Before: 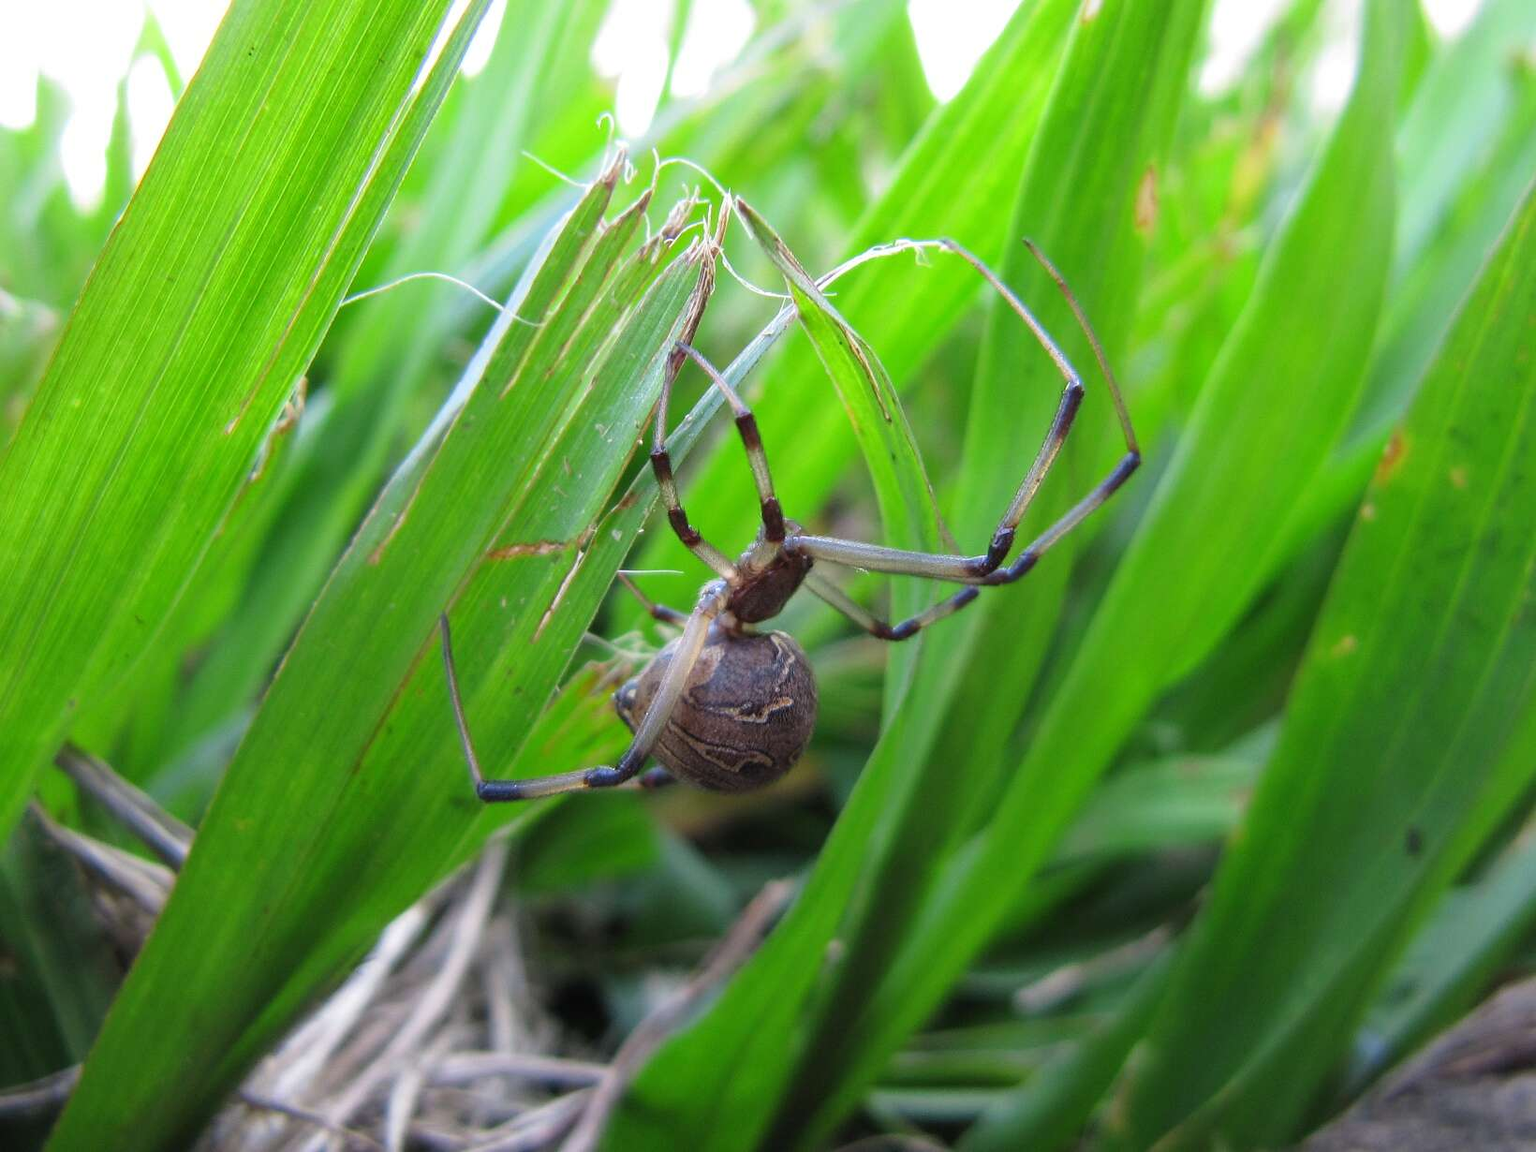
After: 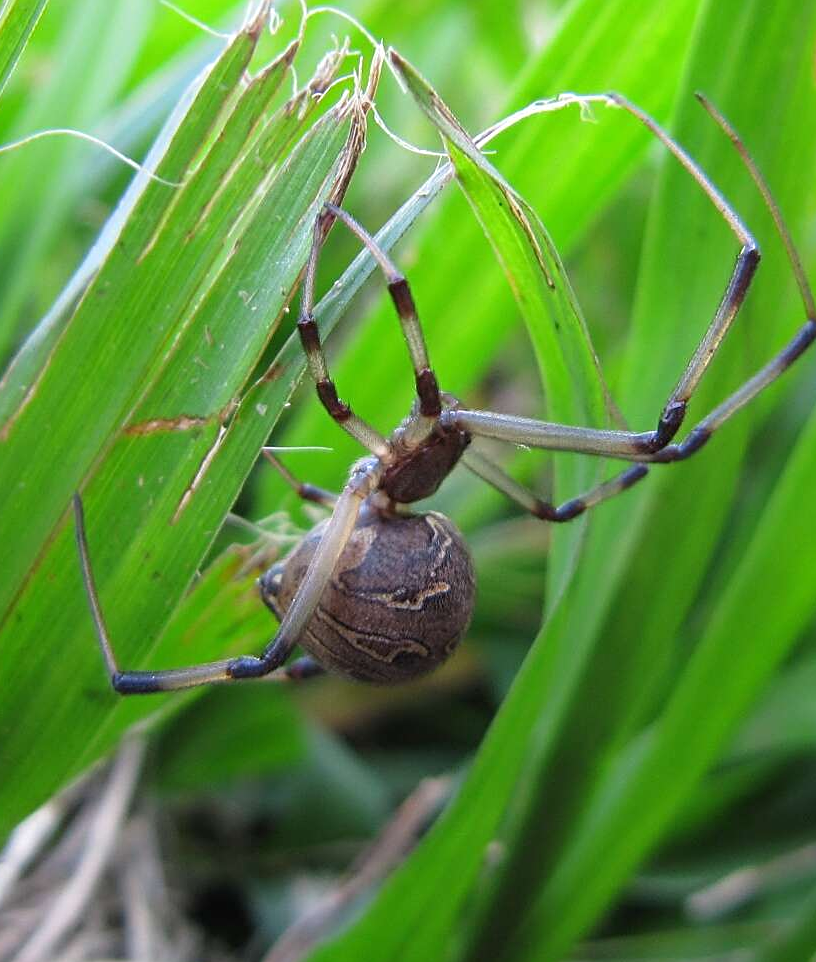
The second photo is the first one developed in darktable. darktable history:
crop and rotate: angle 0.023°, left 24.251%, top 13.17%, right 25.946%, bottom 8.562%
sharpen: radius 2.522, amount 0.337
